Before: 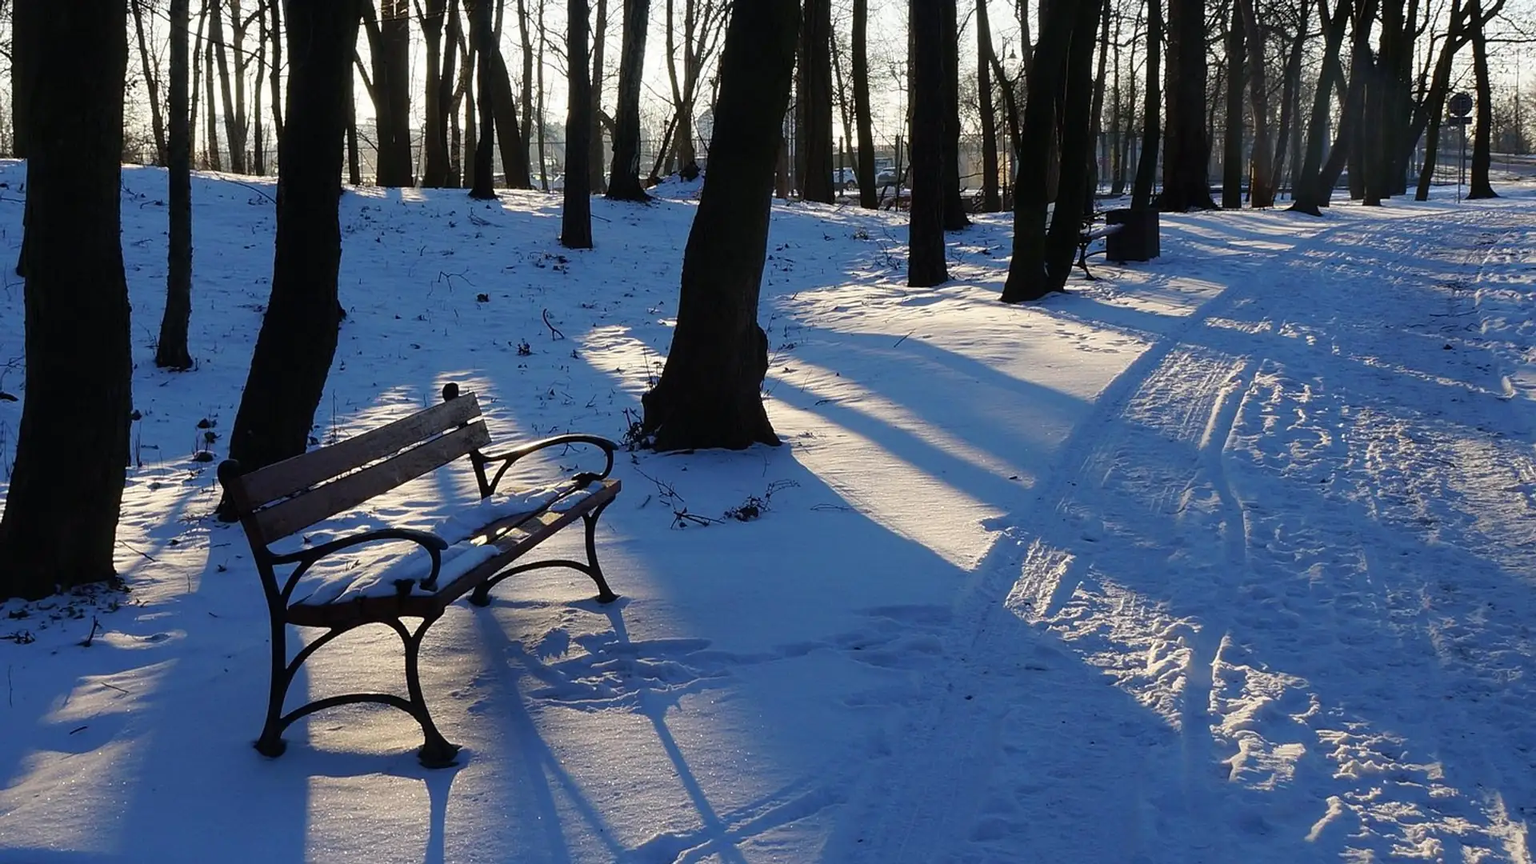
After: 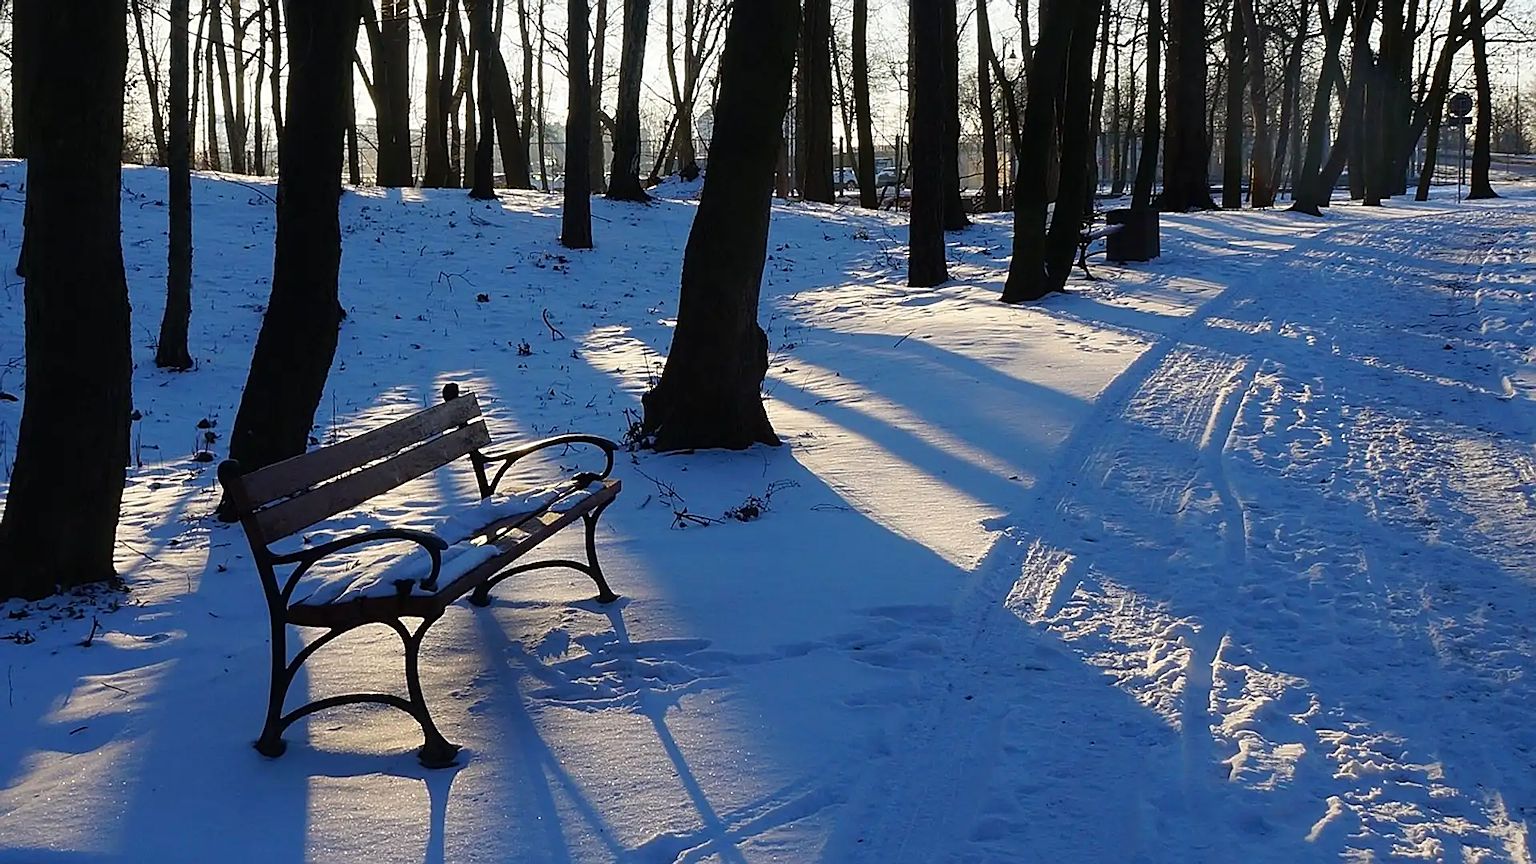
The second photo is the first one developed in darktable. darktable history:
color correction: saturation 1.1
sharpen: on, module defaults
